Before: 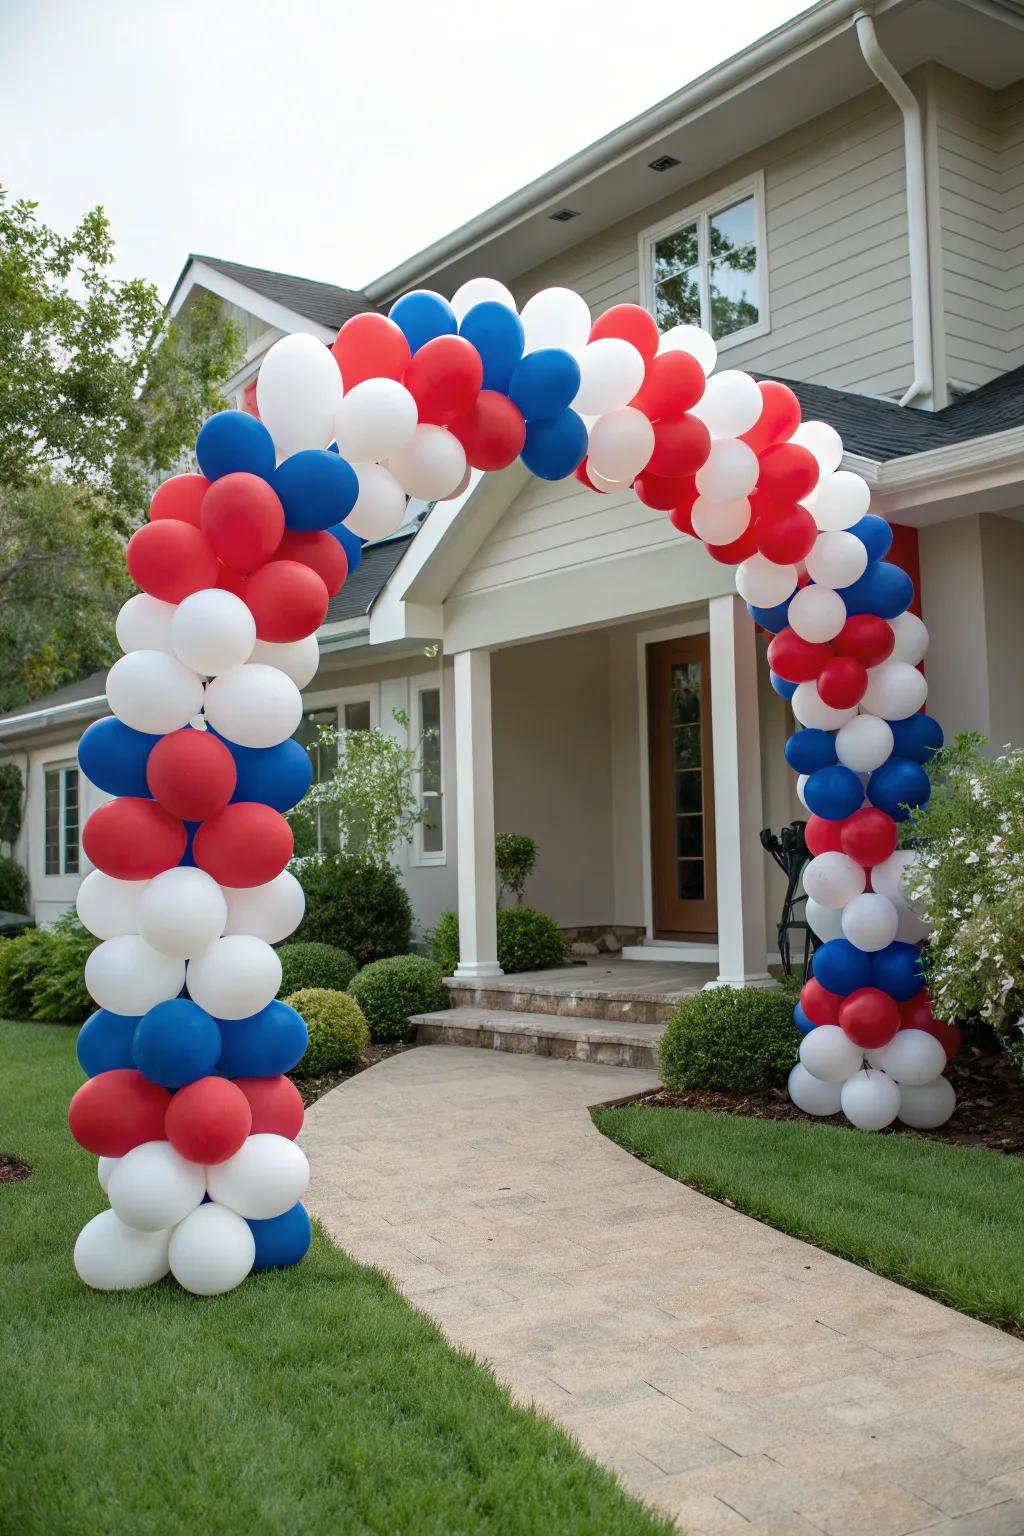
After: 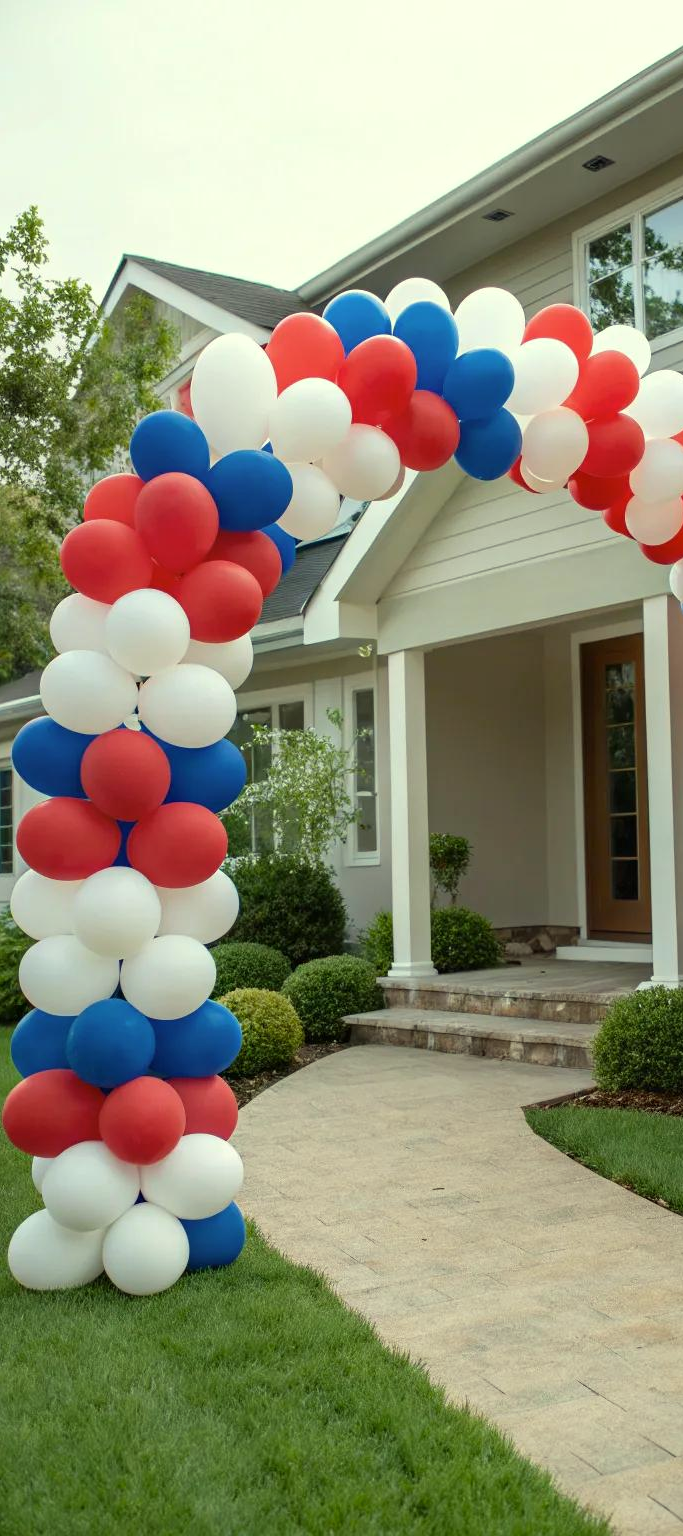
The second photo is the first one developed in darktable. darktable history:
color correction: highlights a* -5.7, highlights b* 11.21
tone equalizer: mask exposure compensation -0.494 EV
shadows and highlights: radius 330.9, shadows 54.18, highlights -99.52, compress 94.53%, soften with gaussian
crop and rotate: left 6.496%, right 26.74%
